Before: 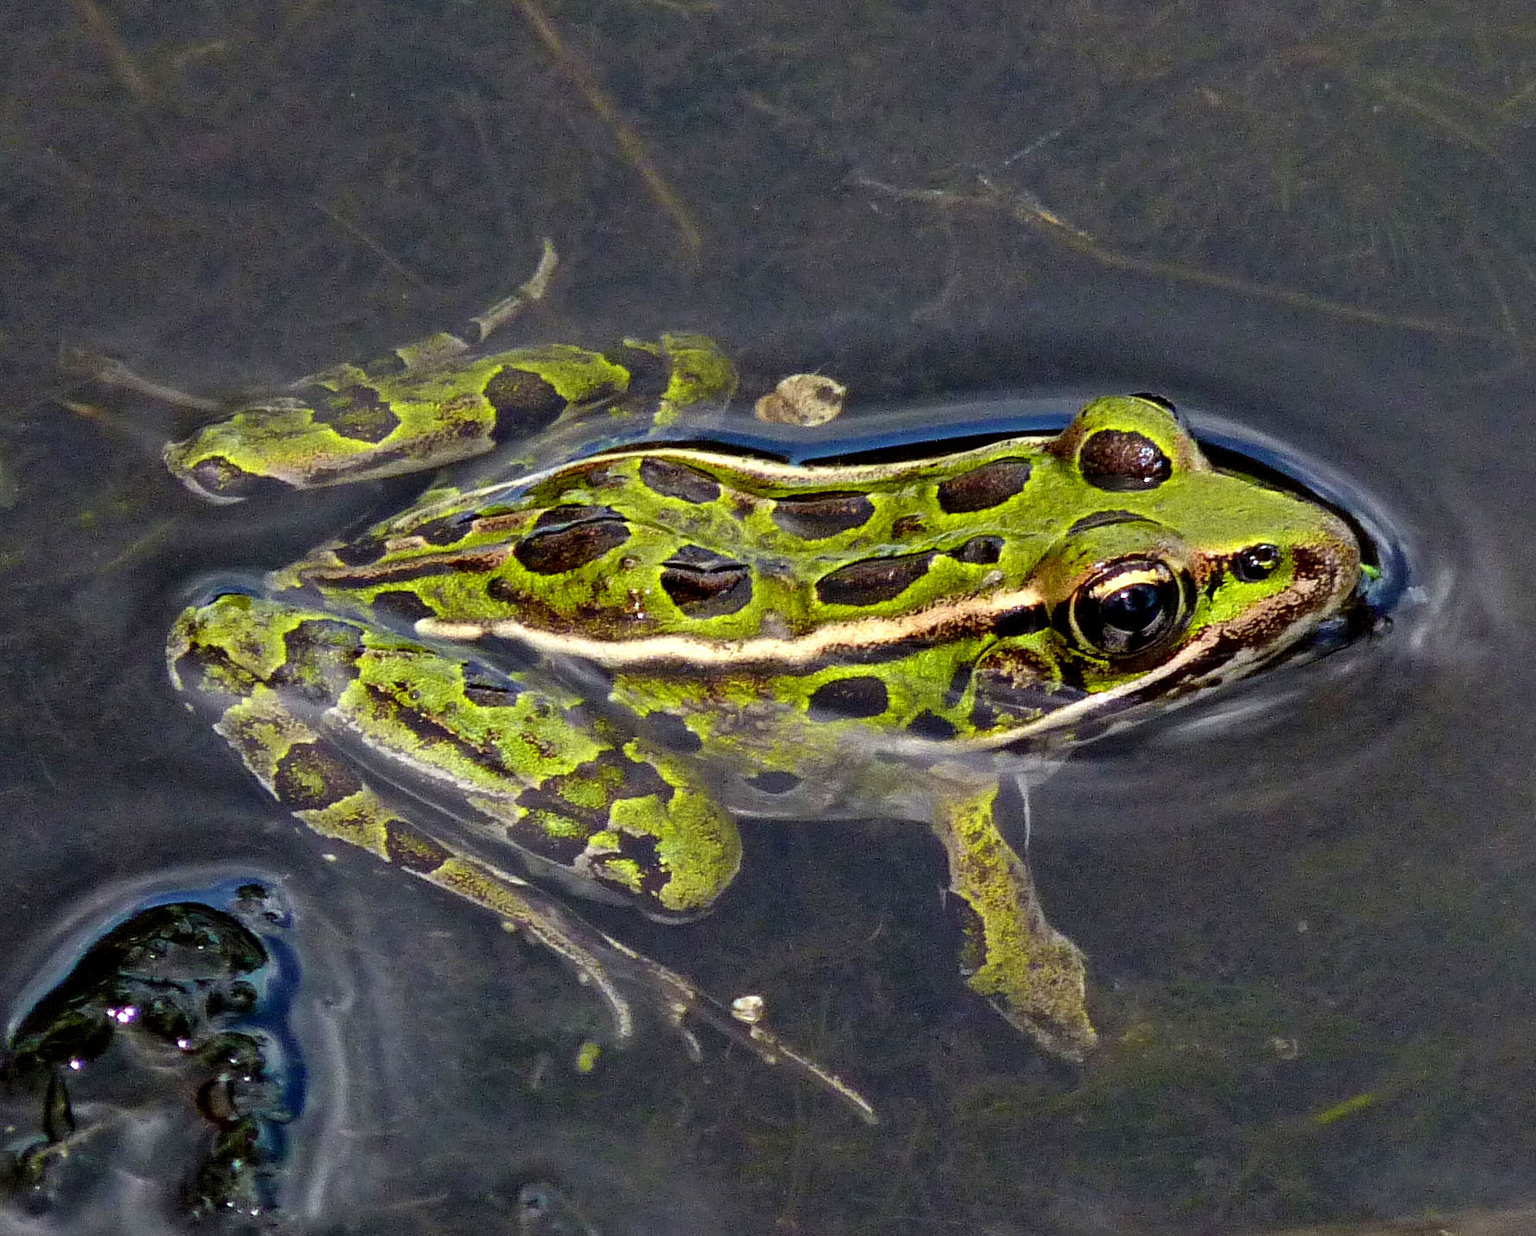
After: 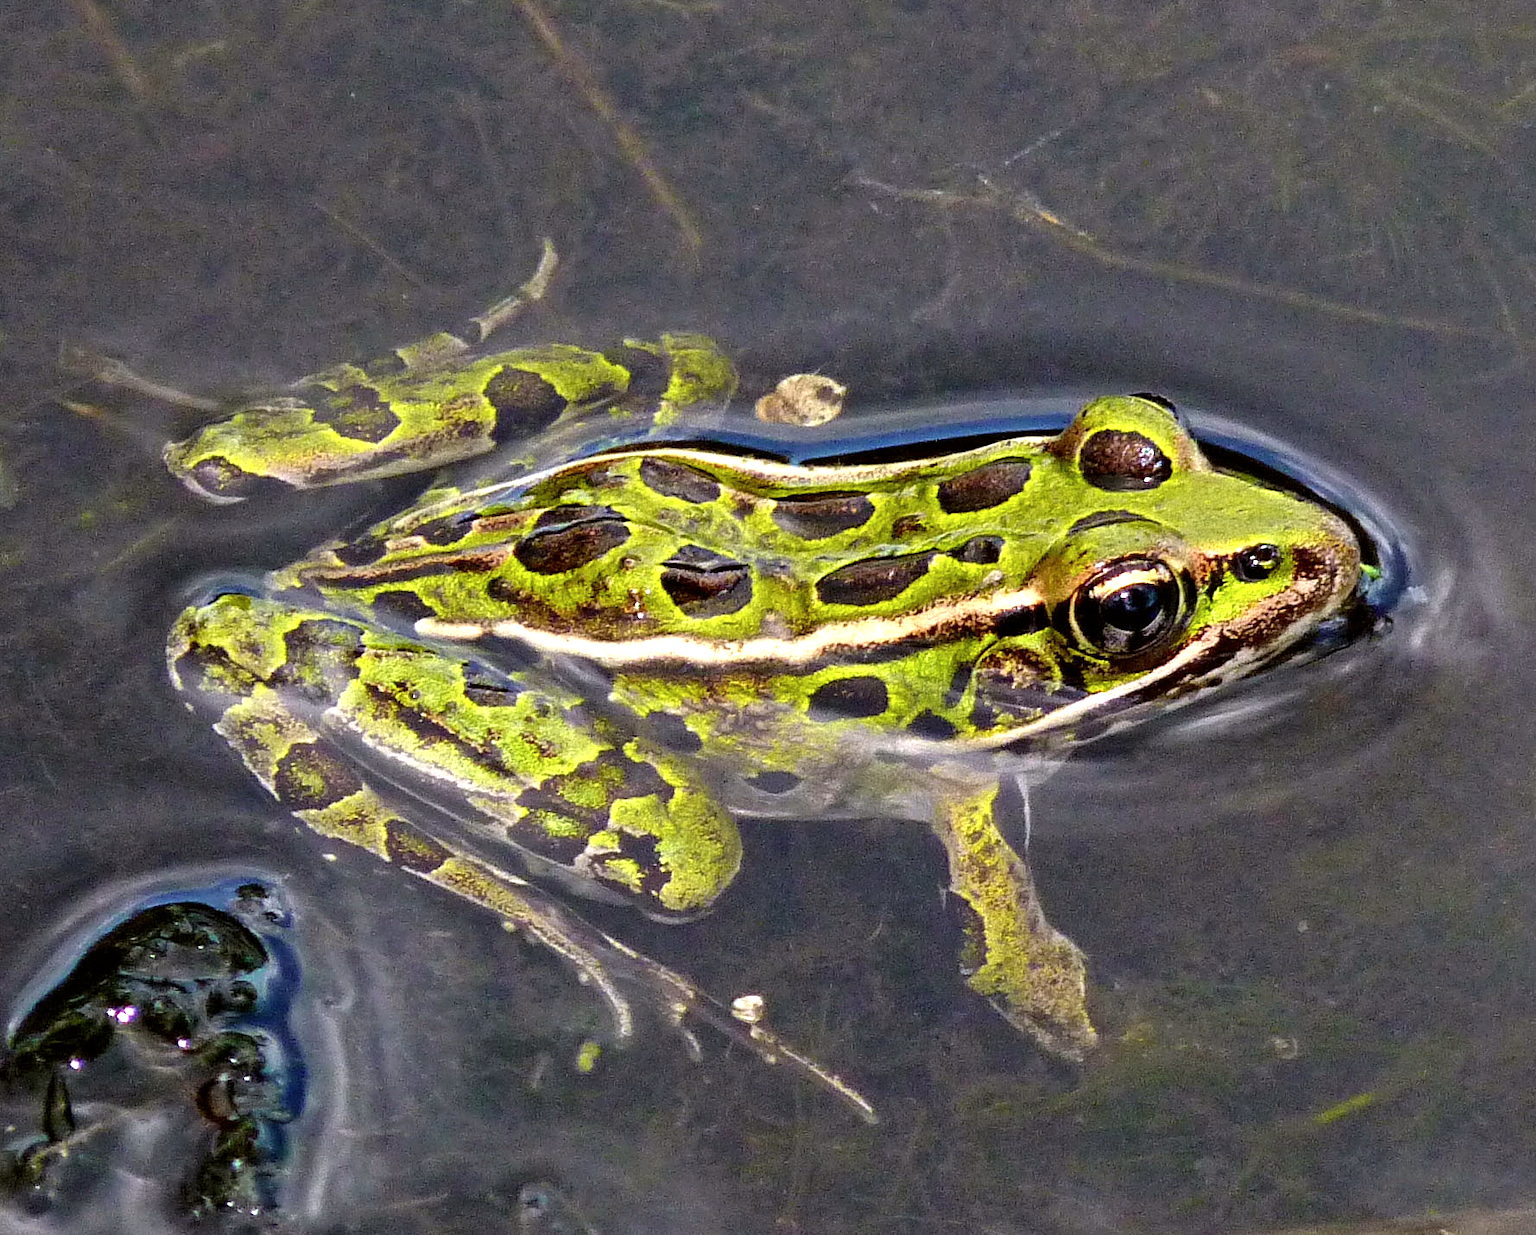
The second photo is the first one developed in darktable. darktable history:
exposure: exposure 0.6 EV, compensate highlight preservation false
color correction: highlights a* 3.12, highlights b* -1.55, shadows a* -0.101, shadows b* 2.52, saturation 0.98
